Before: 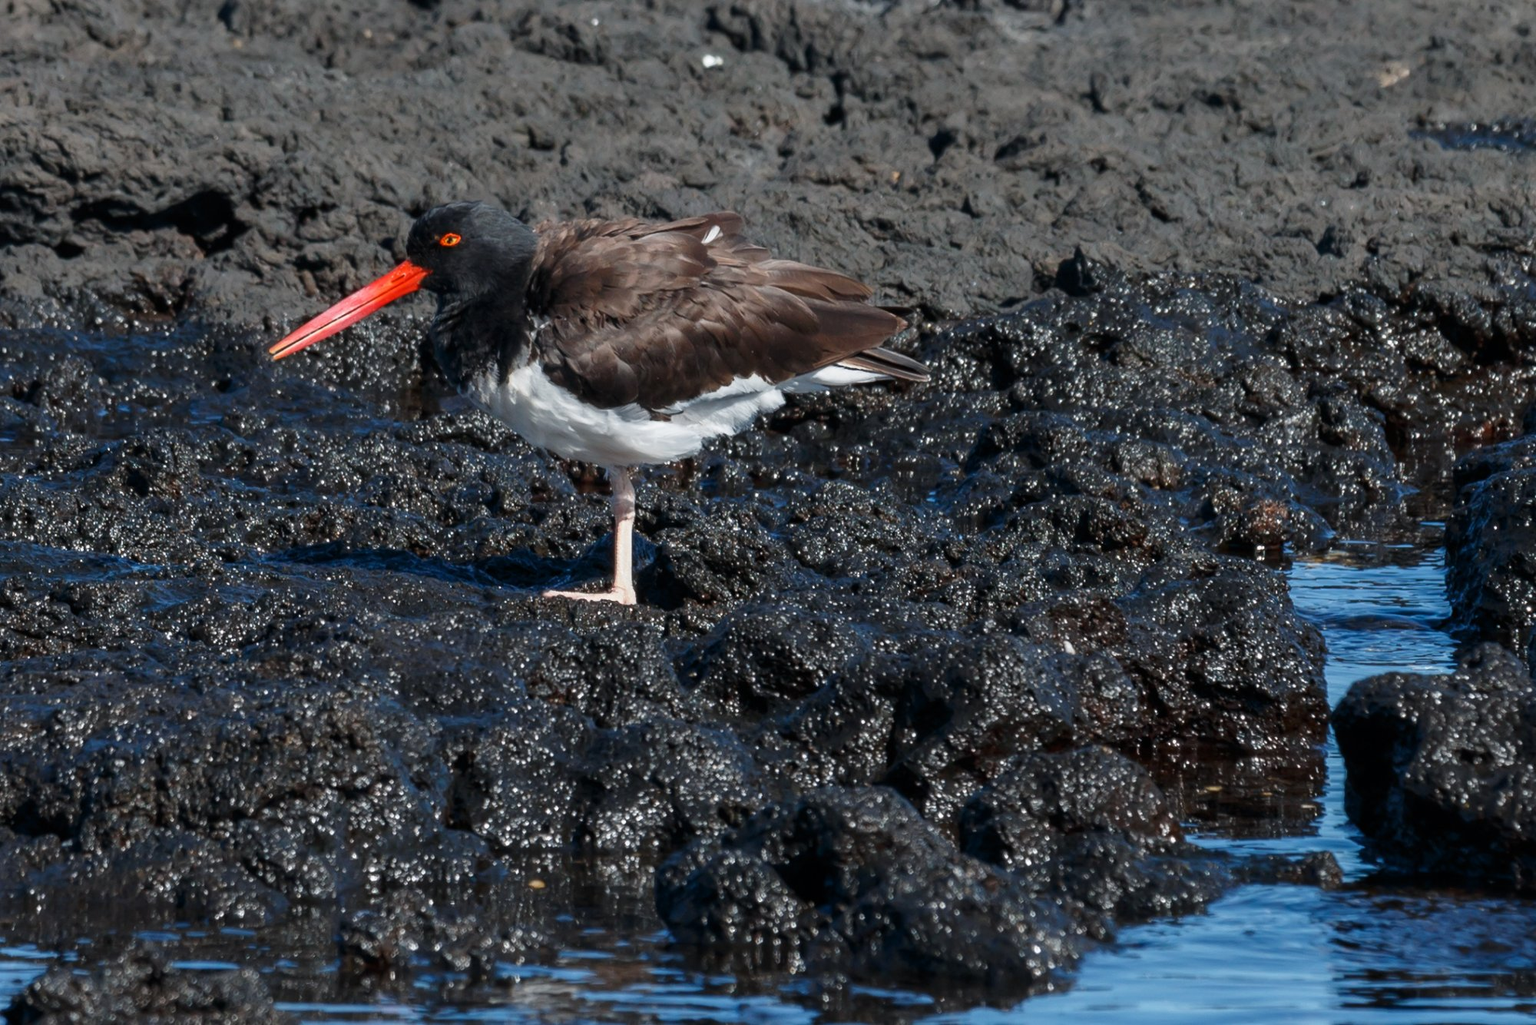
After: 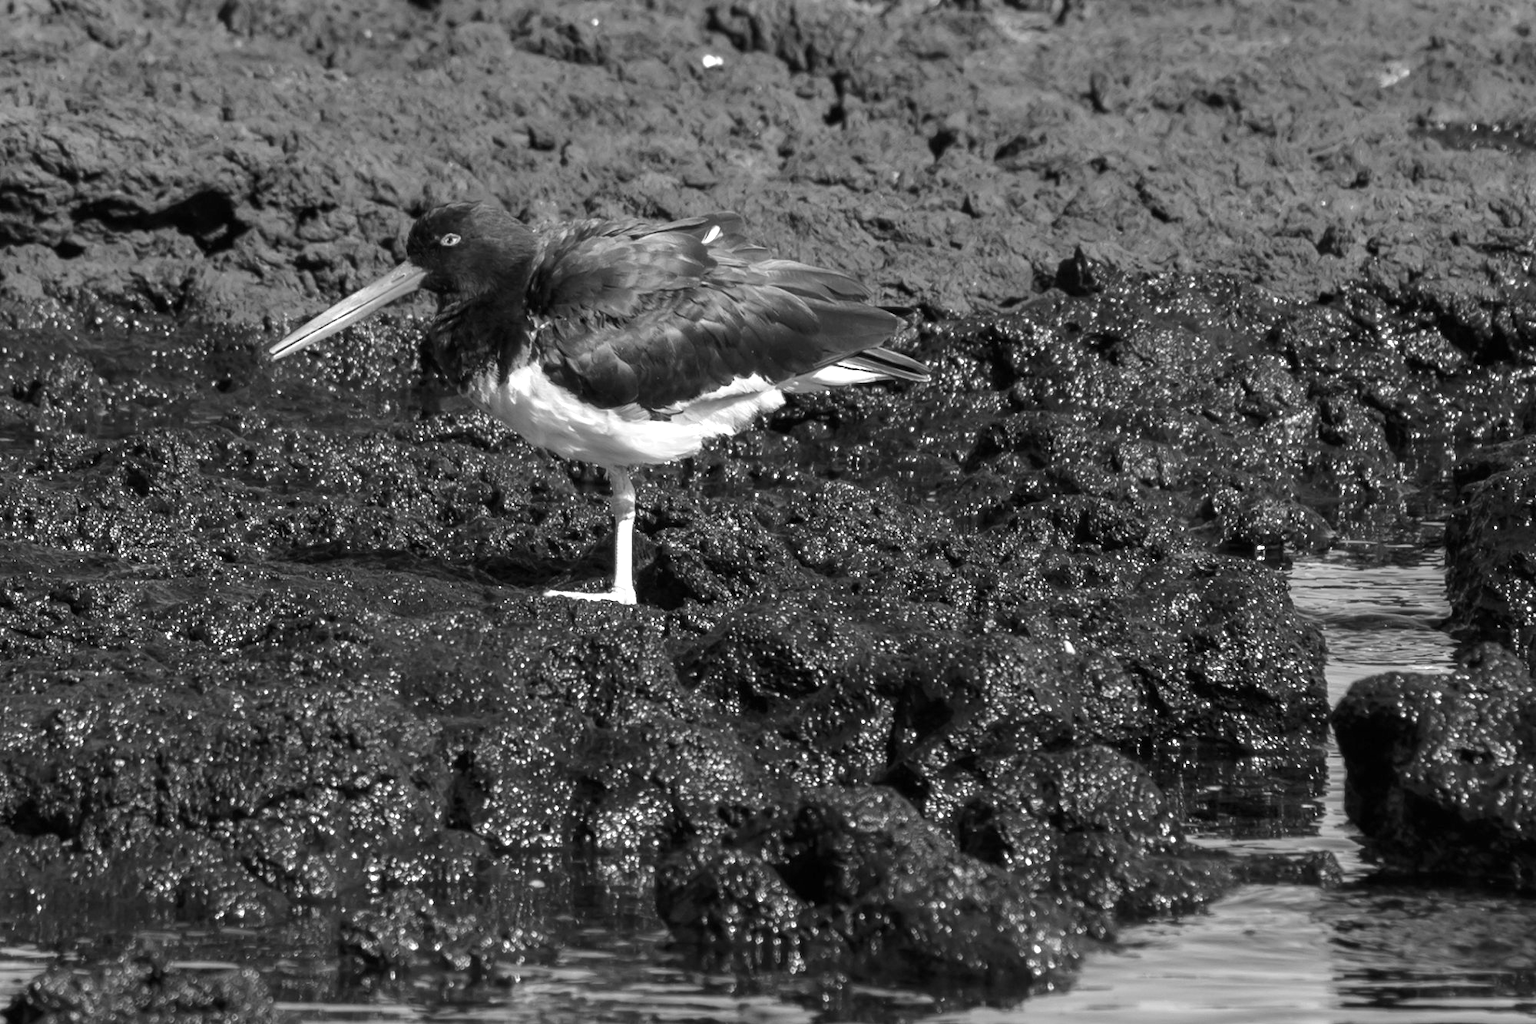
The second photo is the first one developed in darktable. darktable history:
monochrome: a 32, b 64, size 2.3
exposure: black level correction 0, exposure 0.7 EV, compensate exposure bias true, compensate highlight preservation false
